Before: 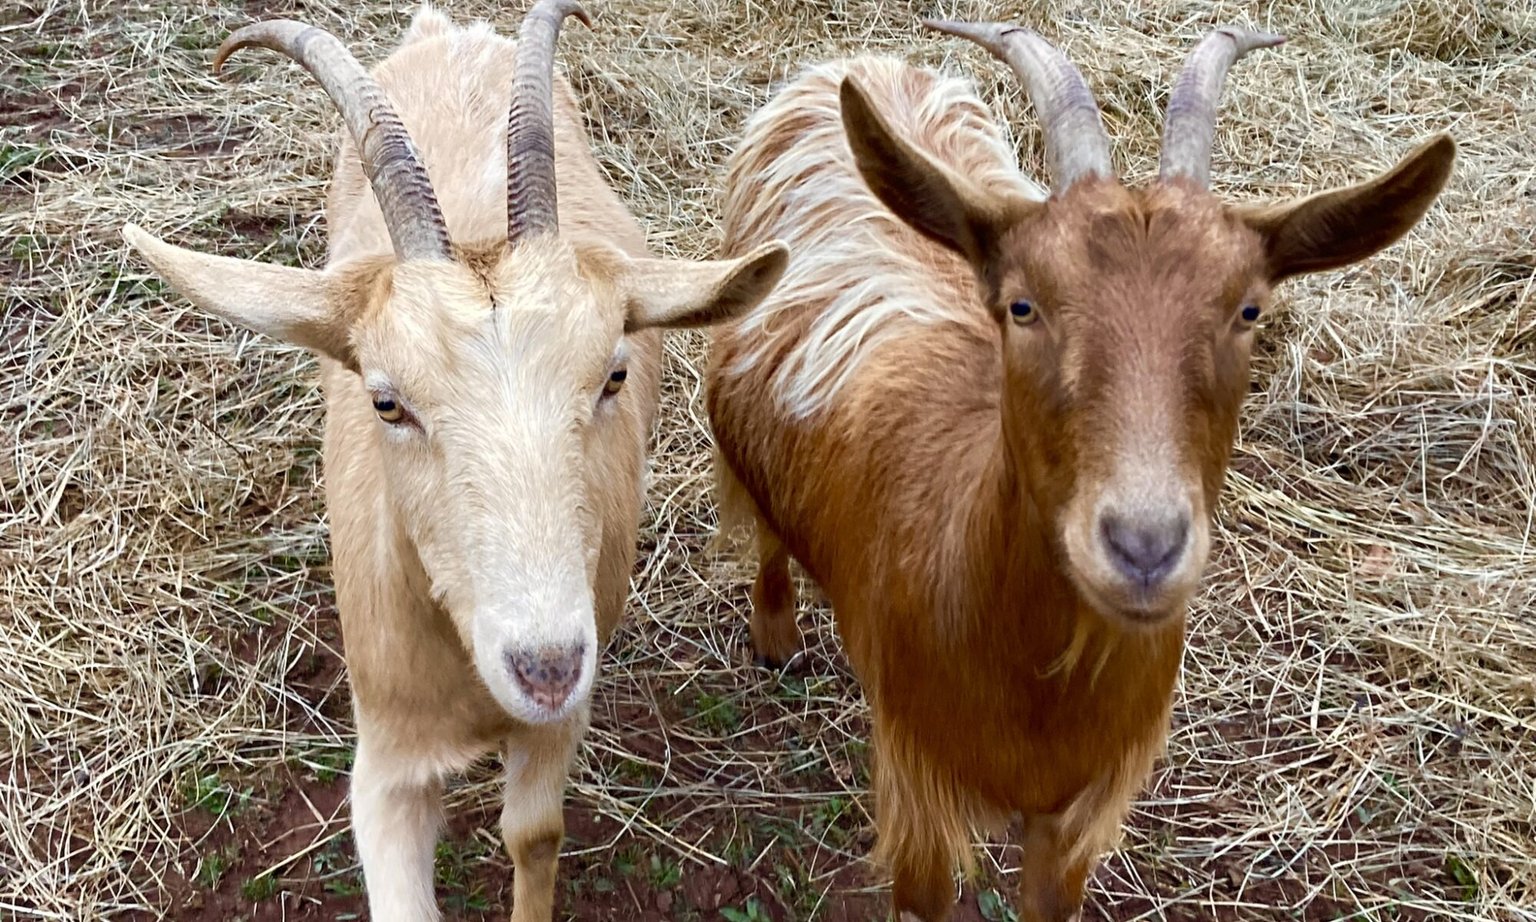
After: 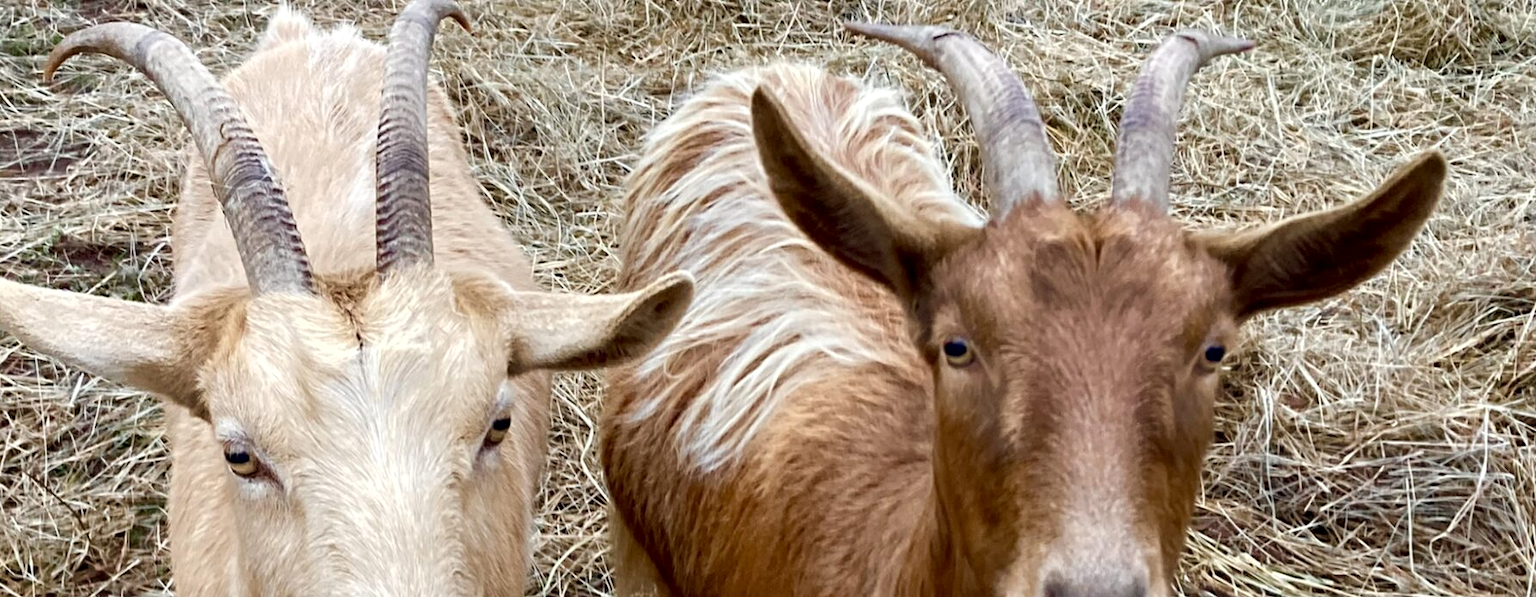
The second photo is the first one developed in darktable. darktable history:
crop and rotate: left 11.389%, bottom 42.537%
local contrast: highlights 101%, shadows 102%, detail 119%, midtone range 0.2
